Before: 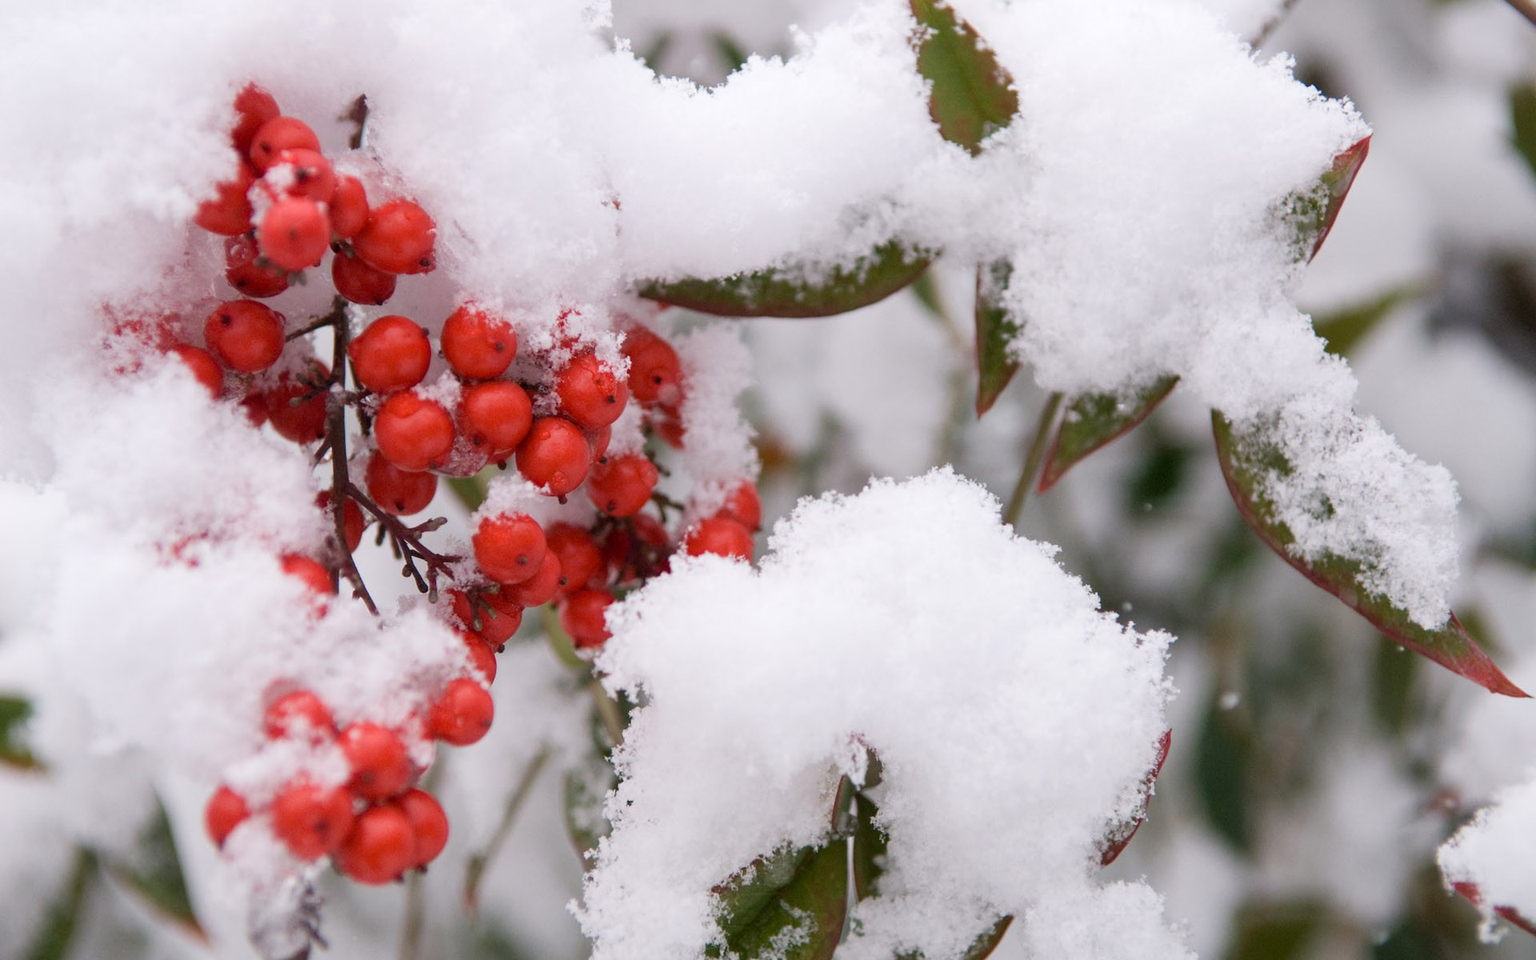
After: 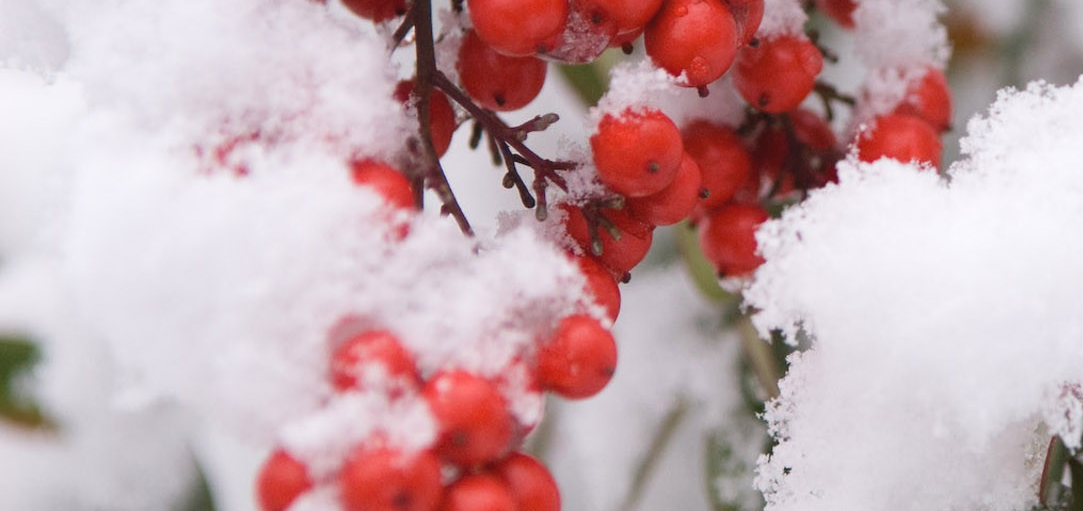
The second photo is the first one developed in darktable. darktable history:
crop: top 44.483%, right 43.593%, bottom 12.892%
exposure: black level correction -0.005, exposure 0.054 EV, compensate highlight preservation false
